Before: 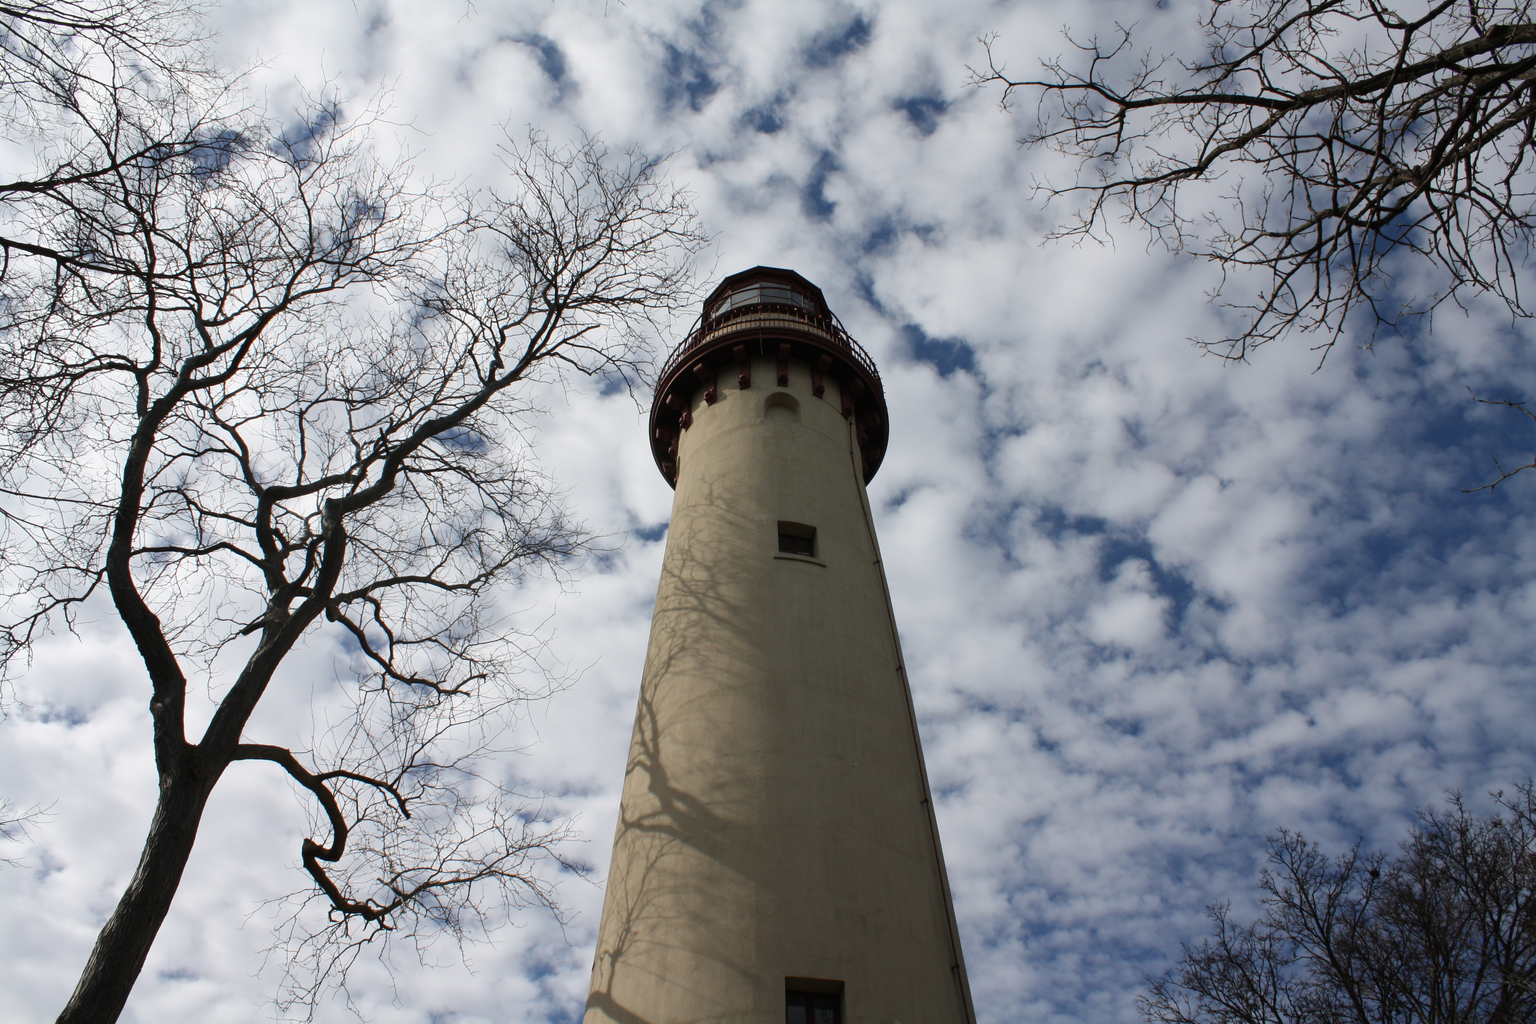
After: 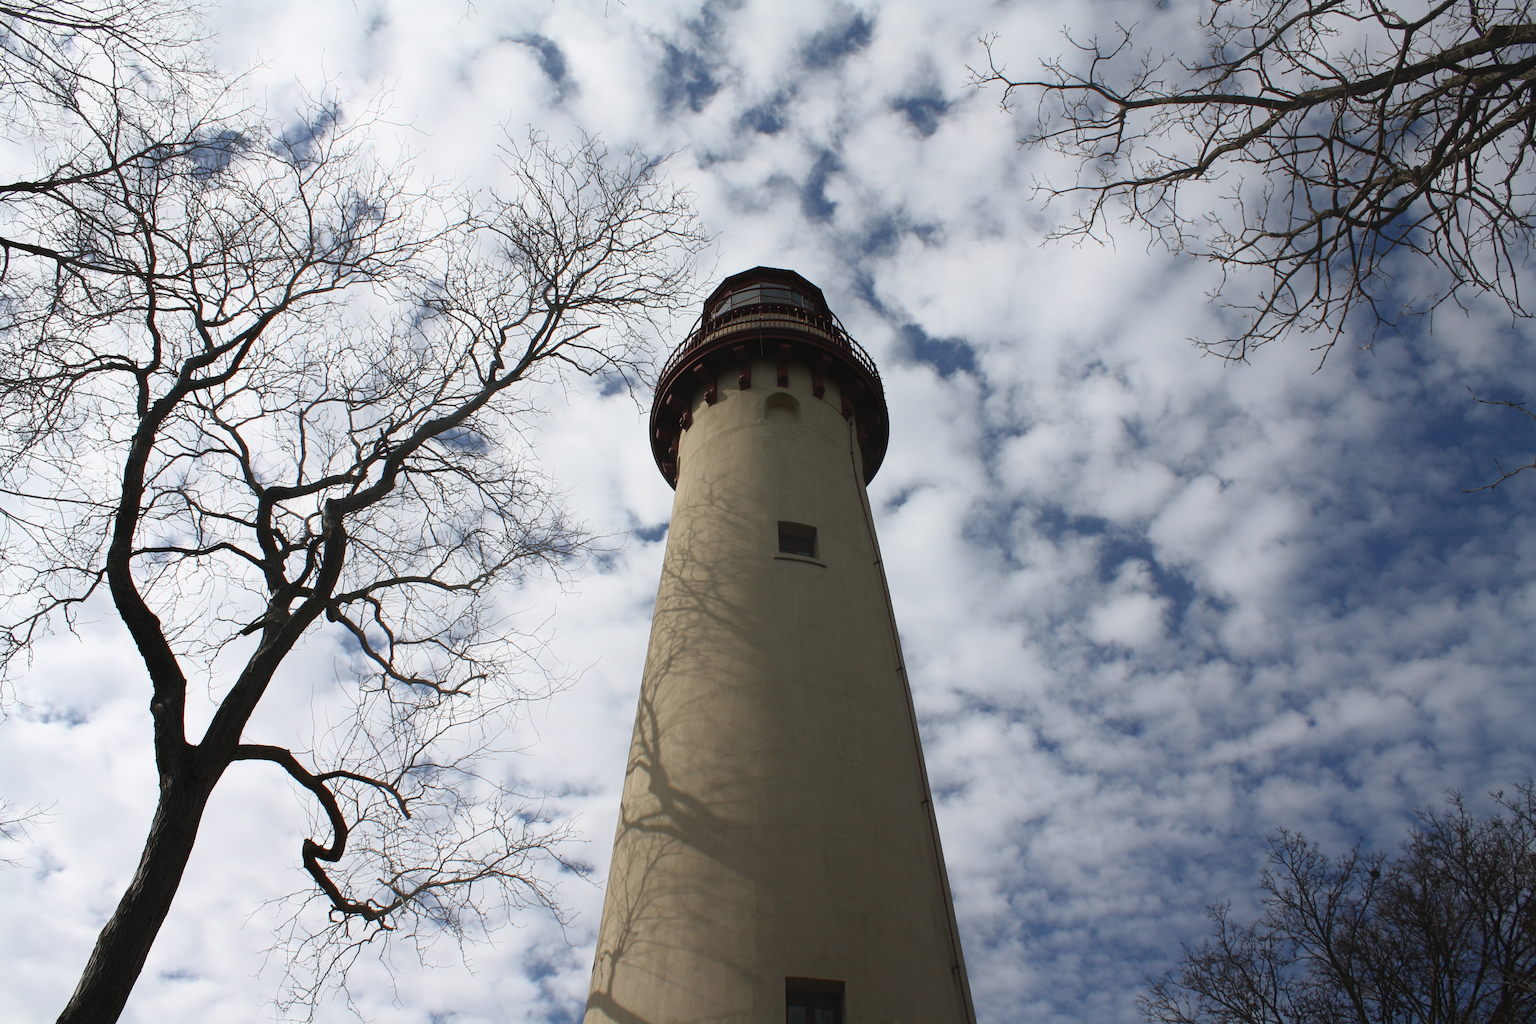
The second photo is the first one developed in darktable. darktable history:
contrast equalizer: y [[0.439, 0.44, 0.442, 0.457, 0.493, 0.498], [0.5 ×6], [0.5 ×6], [0 ×6], [0 ×6]]
base curve: curves: ch0 [(0, 0) (0.257, 0.25) (0.482, 0.586) (0.757, 0.871) (1, 1)]
